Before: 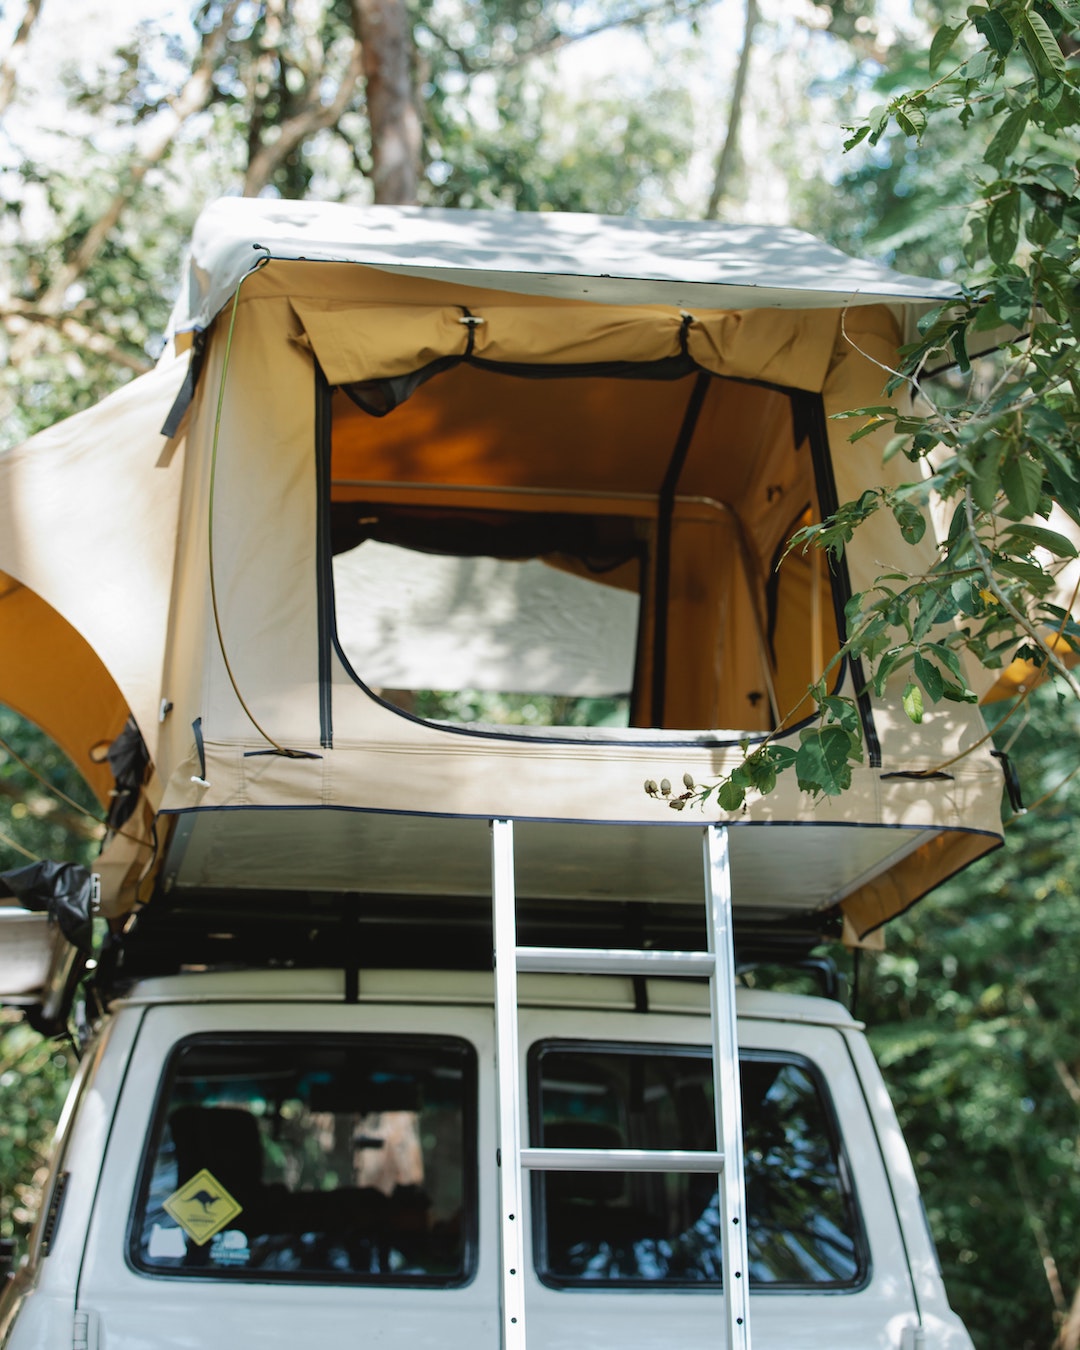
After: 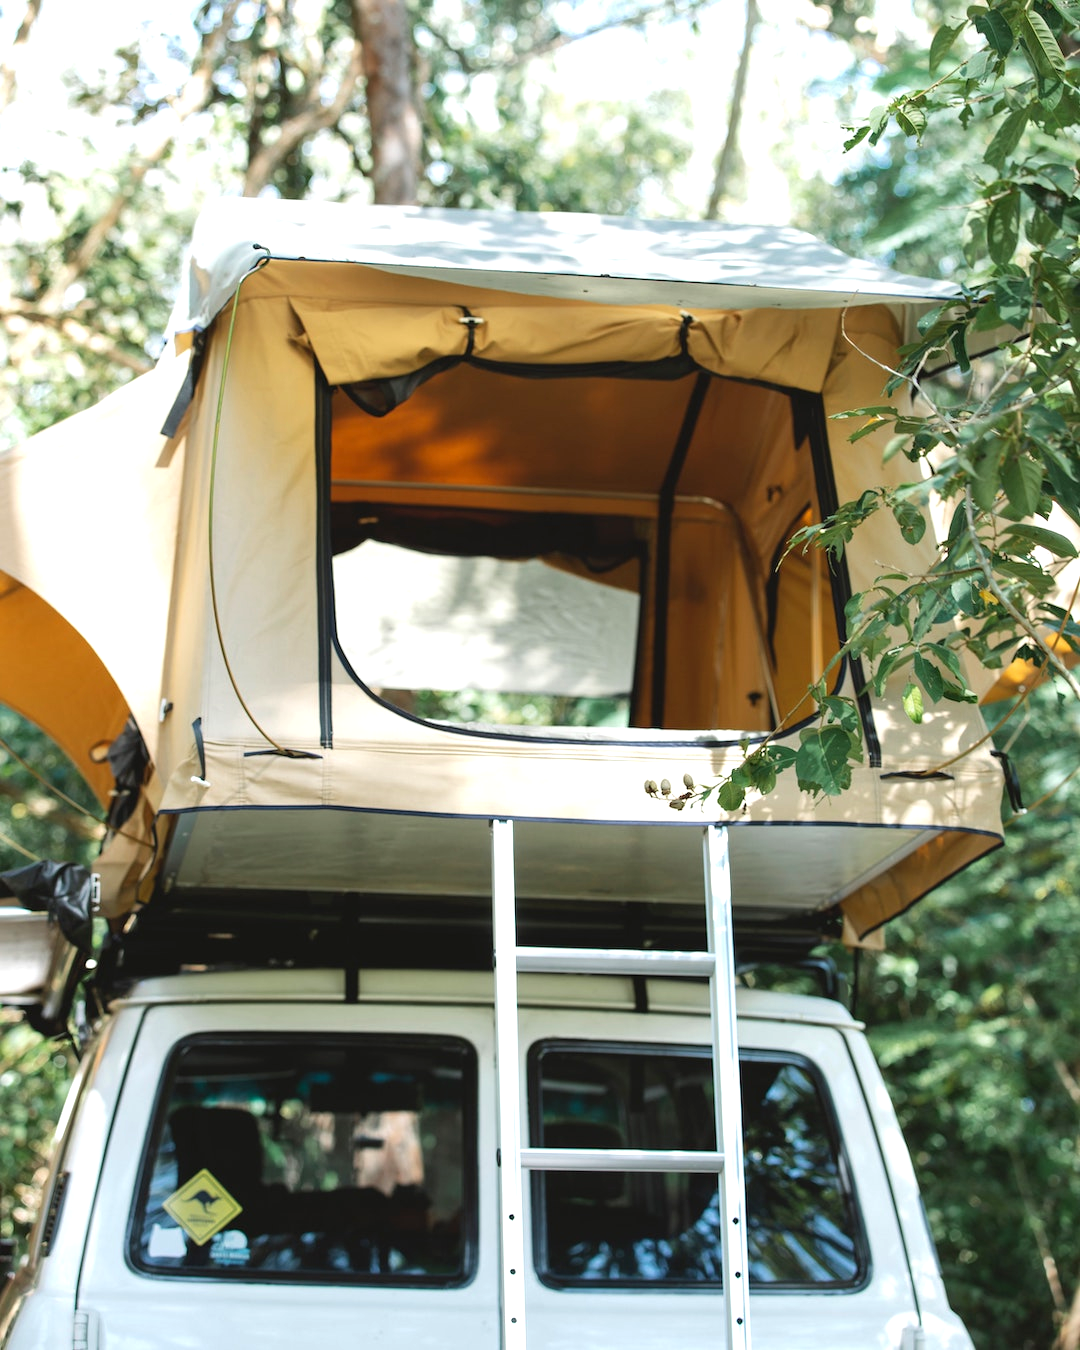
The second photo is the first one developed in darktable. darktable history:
exposure: exposure 0.601 EV, compensate highlight preservation false
